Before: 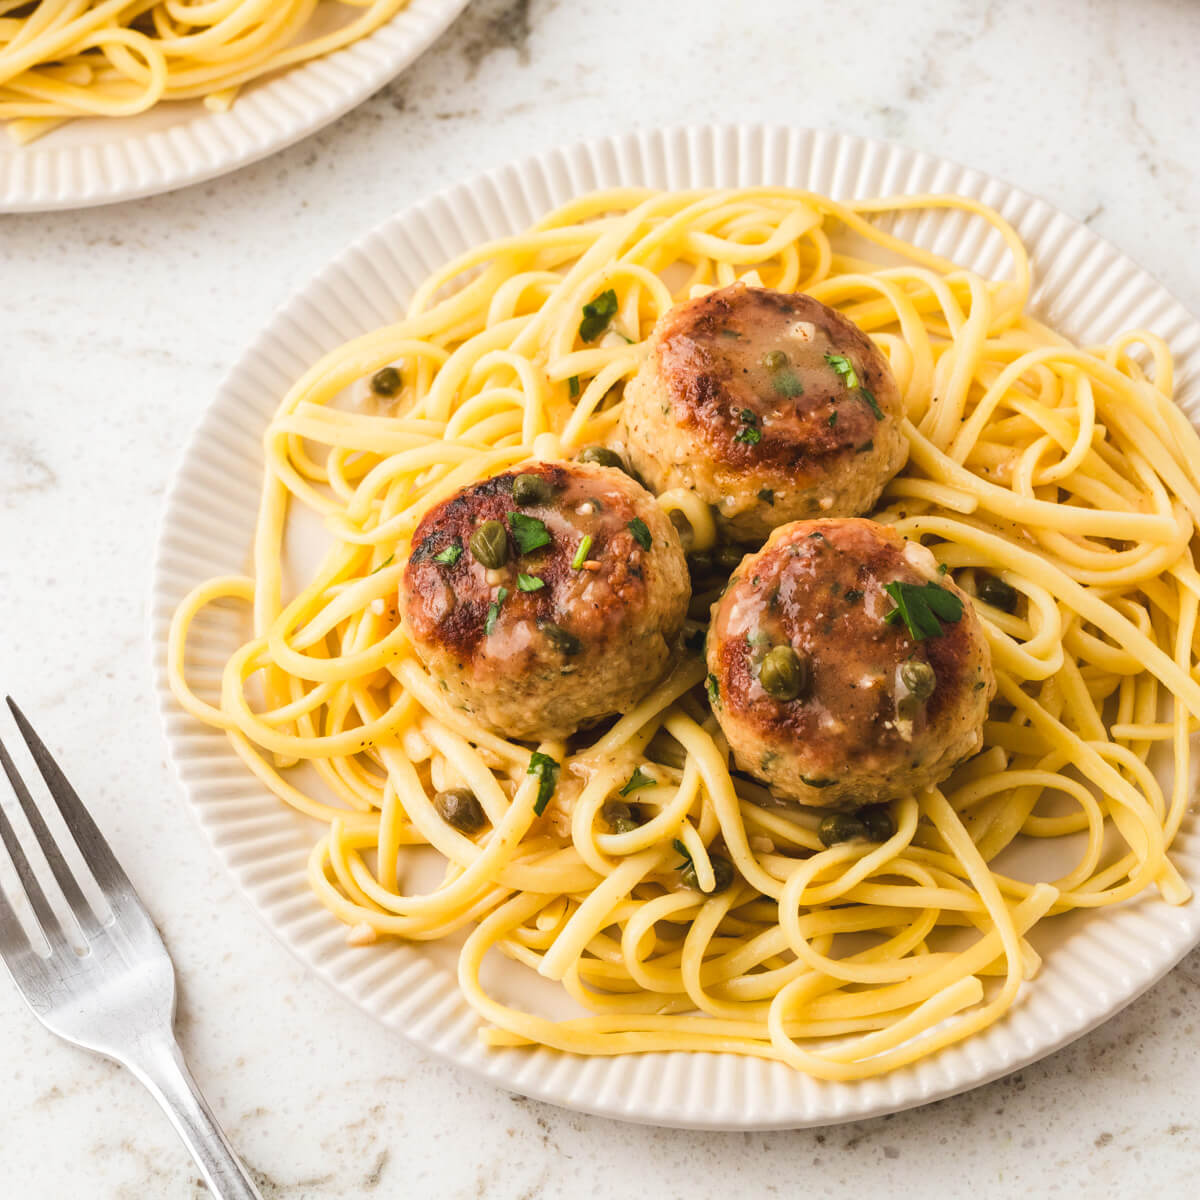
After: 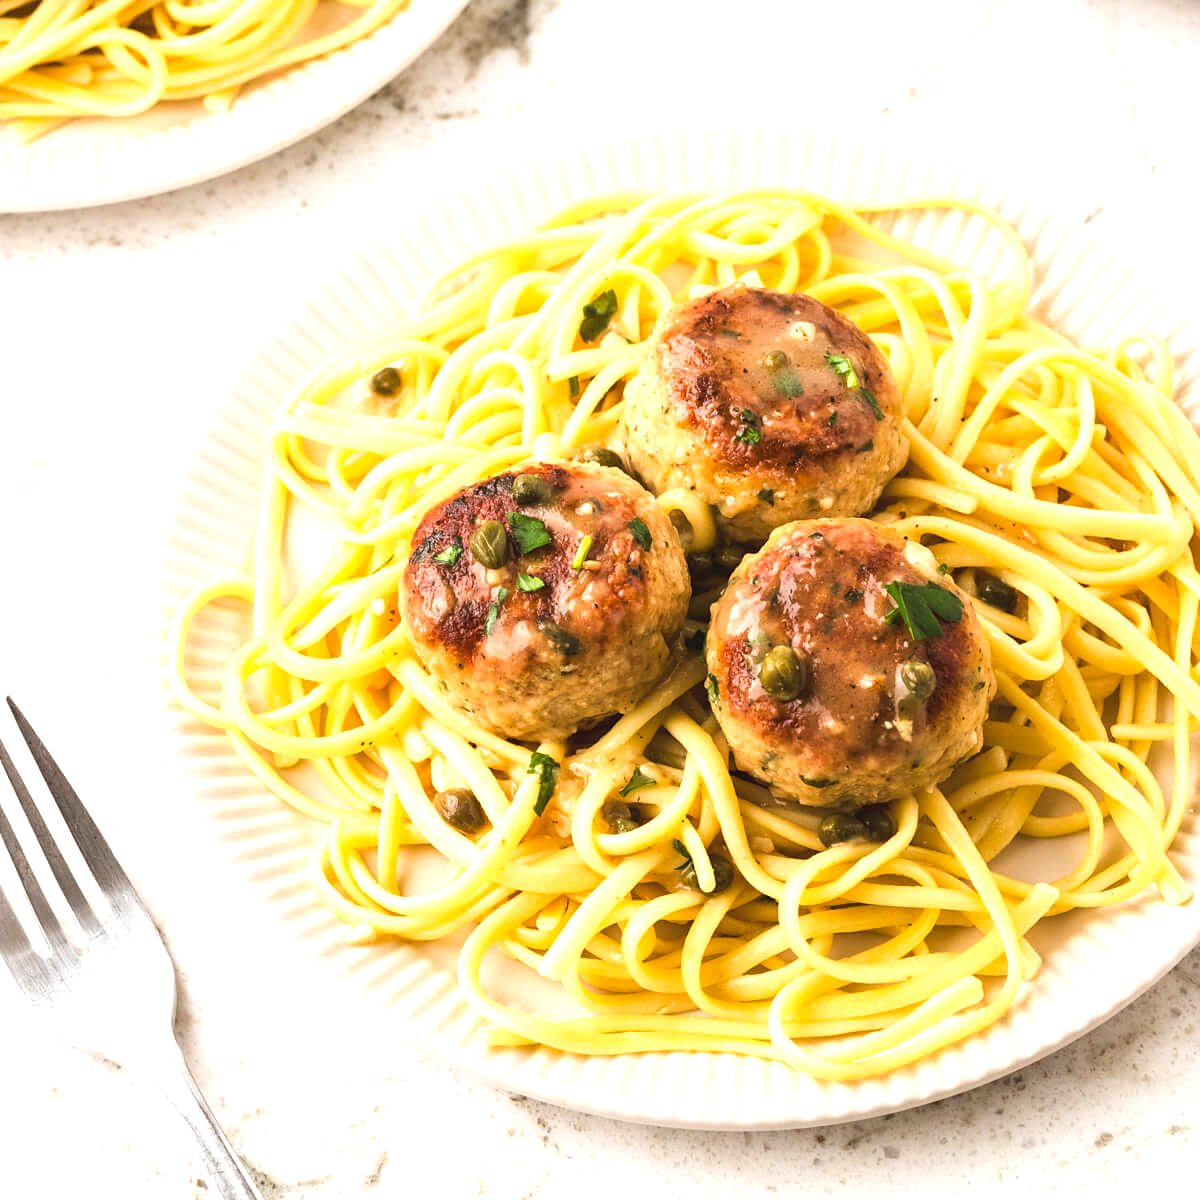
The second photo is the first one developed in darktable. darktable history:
exposure: black level correction 0.001, exposure 0.675 EV, compensate highlight preservation false
sharpen: amount 0.2
